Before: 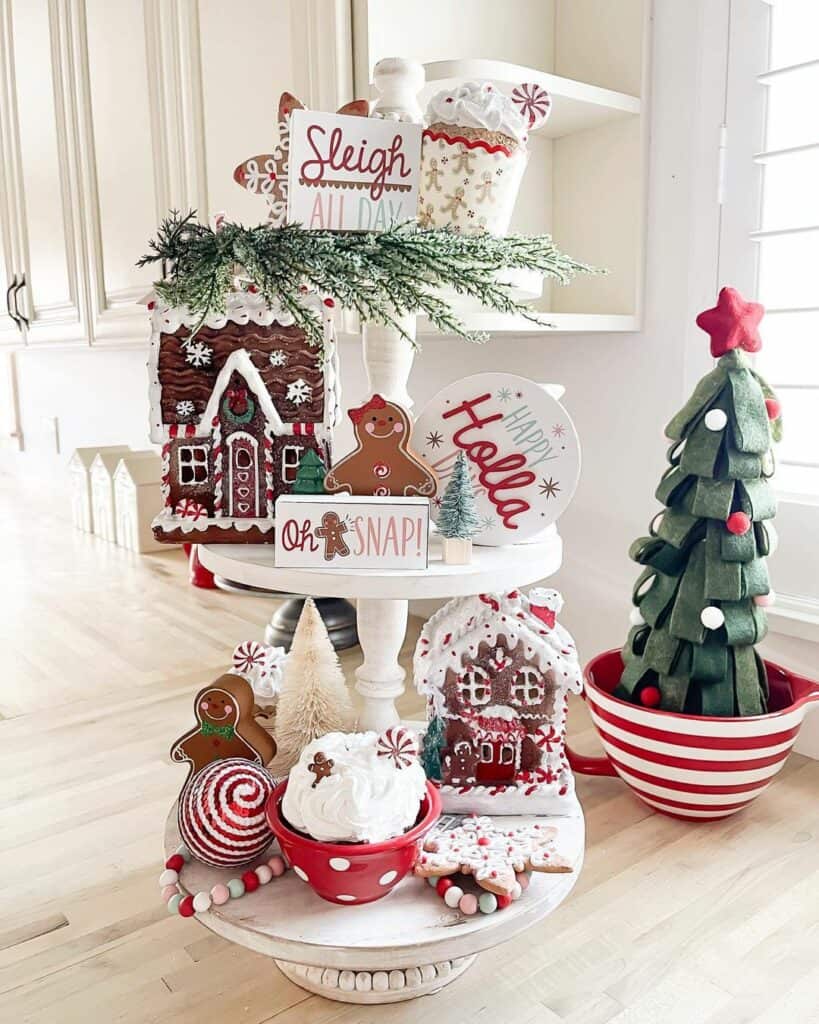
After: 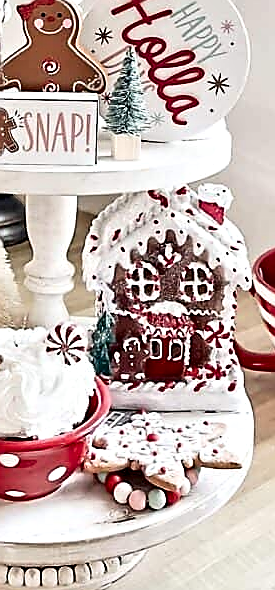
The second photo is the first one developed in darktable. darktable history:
shadows and highlights: shadows -30.5, highlights 30.24
crop: left 40.478%, top 39.515%, right 25.858%, bottom 2.813%
sharpen: radius 1.38, amount 1.236, threshold 0.841
contrast equalizer: octaves 7, y [[0.511, 0.558, 0.631, 0.632, 0.559, 0.512], [0.5 ×6], [0.507, 0.559, 0.627, 0.644, 0.647, 0.647], [0 ×6], [0 ×6]]
